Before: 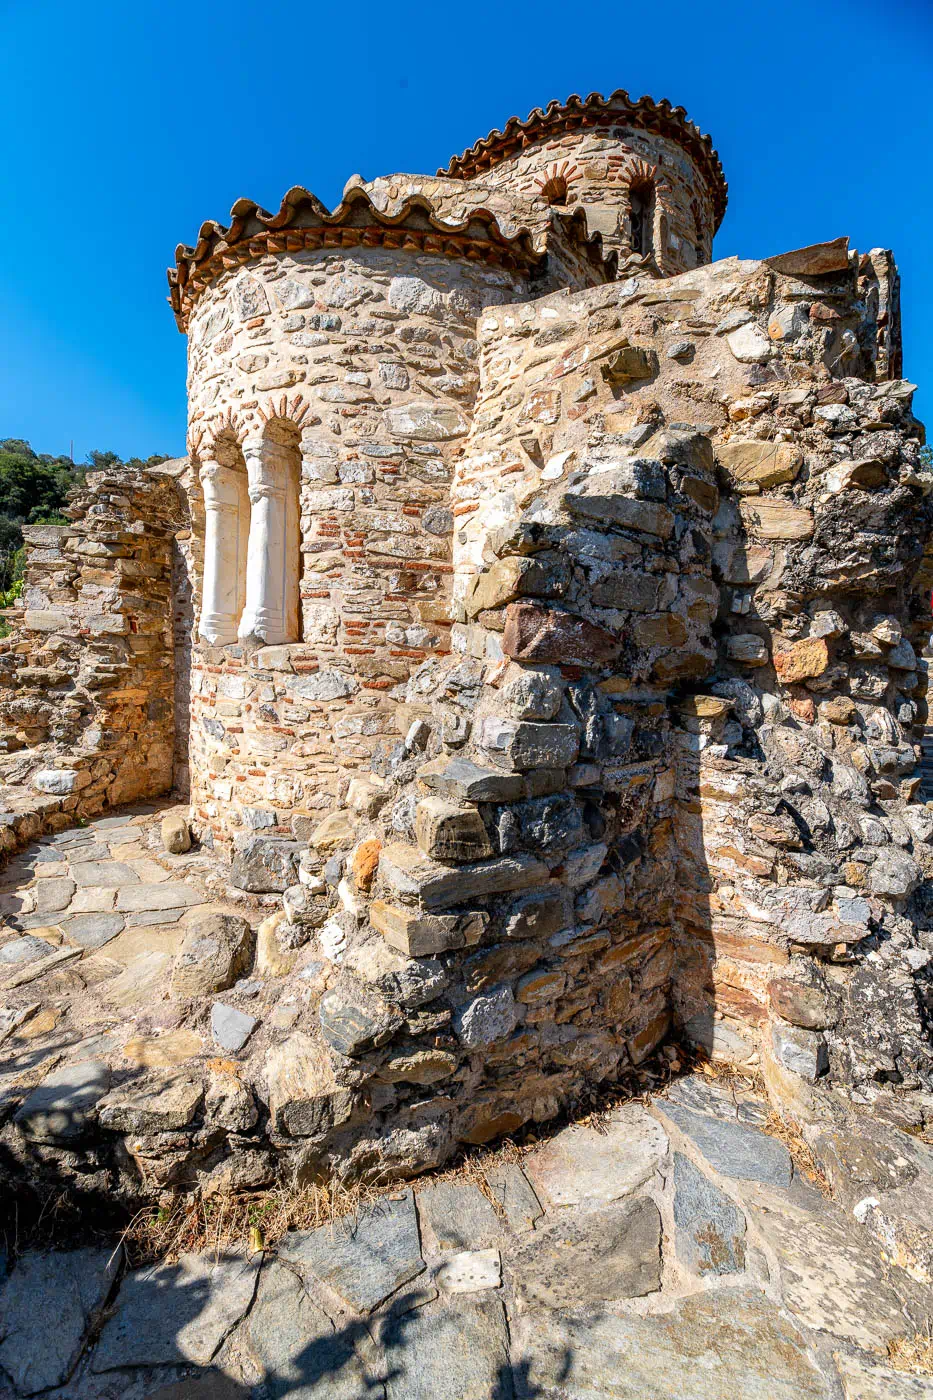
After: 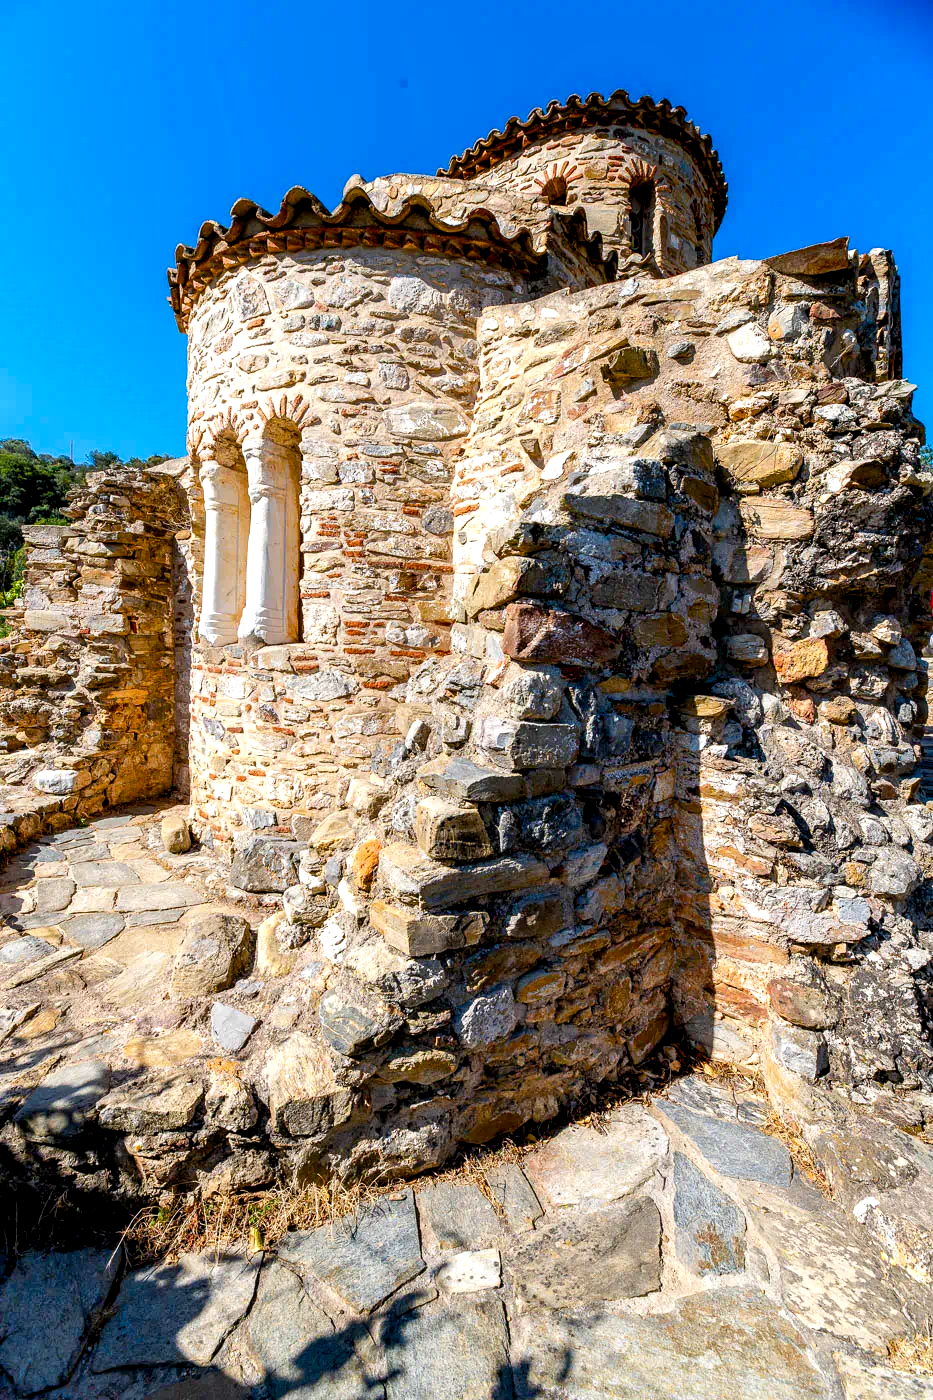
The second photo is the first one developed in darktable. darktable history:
color balance rgb: global offset › luminance -0.51%, perceptual saturation grading › global saturation 27.53%, perceptual saturation grading › highlights -25%, perceptual saturation grading › shadows 25%, perceptual brilliance grading › highlights 6.62%, perceptual brilliance grading › mid-tones 17.07%, perceptual brilliance grading › shadows -5.23%
local contrast: mode bilateral grid, contrast 10, coarseness 25, detail 115%, midtone range 0.2
